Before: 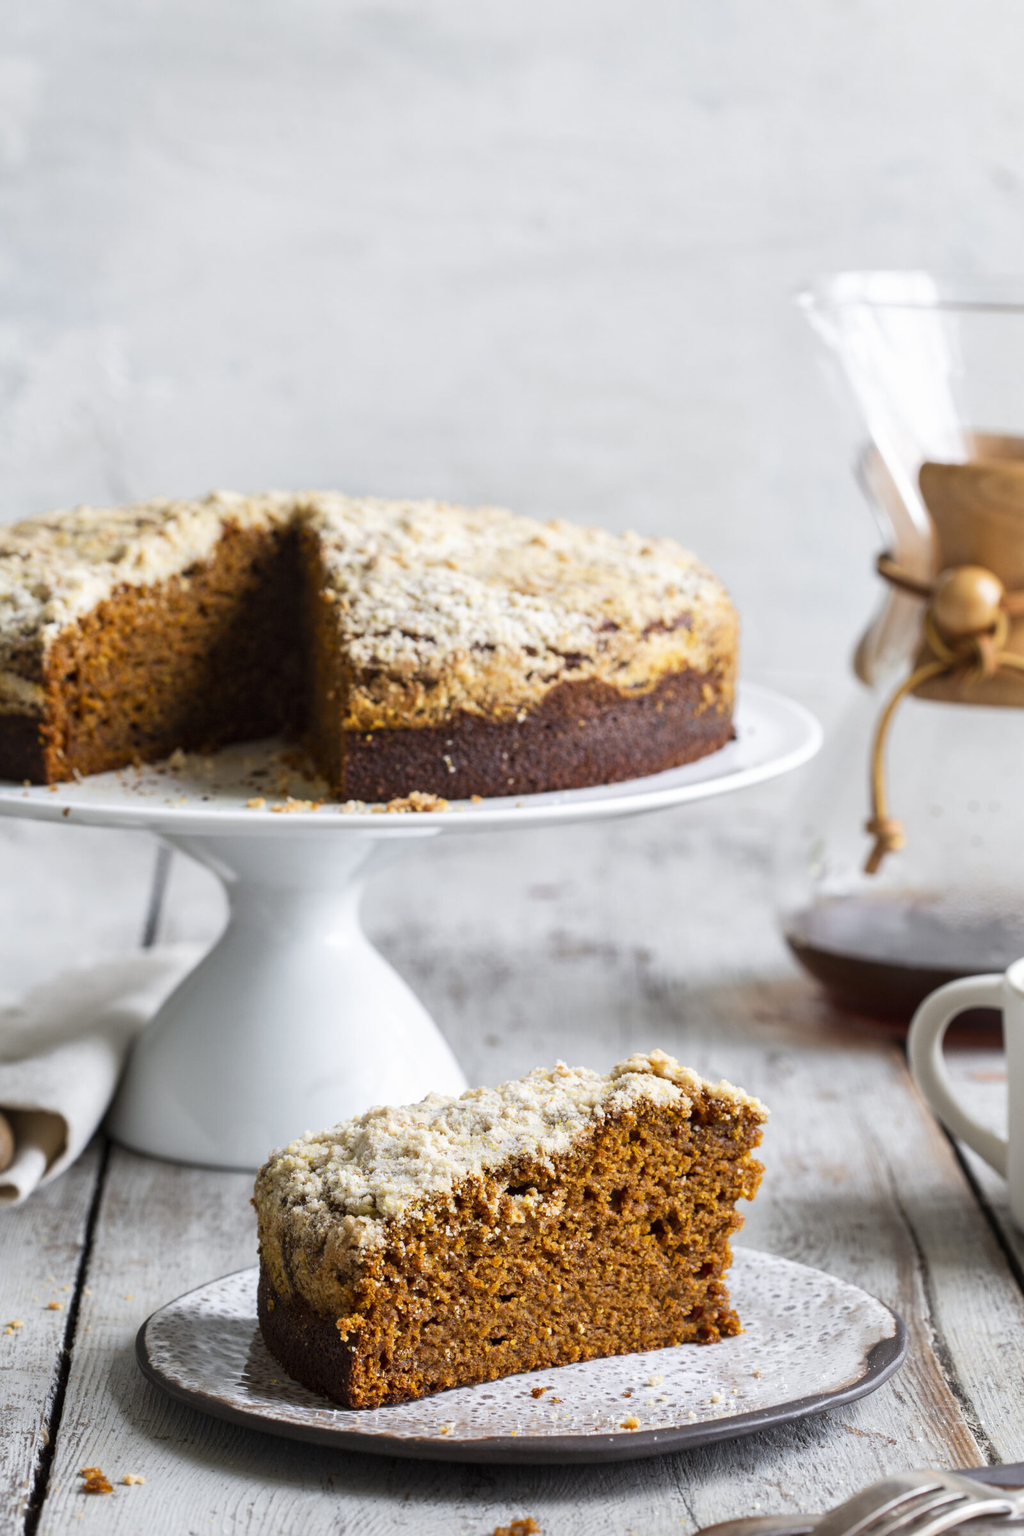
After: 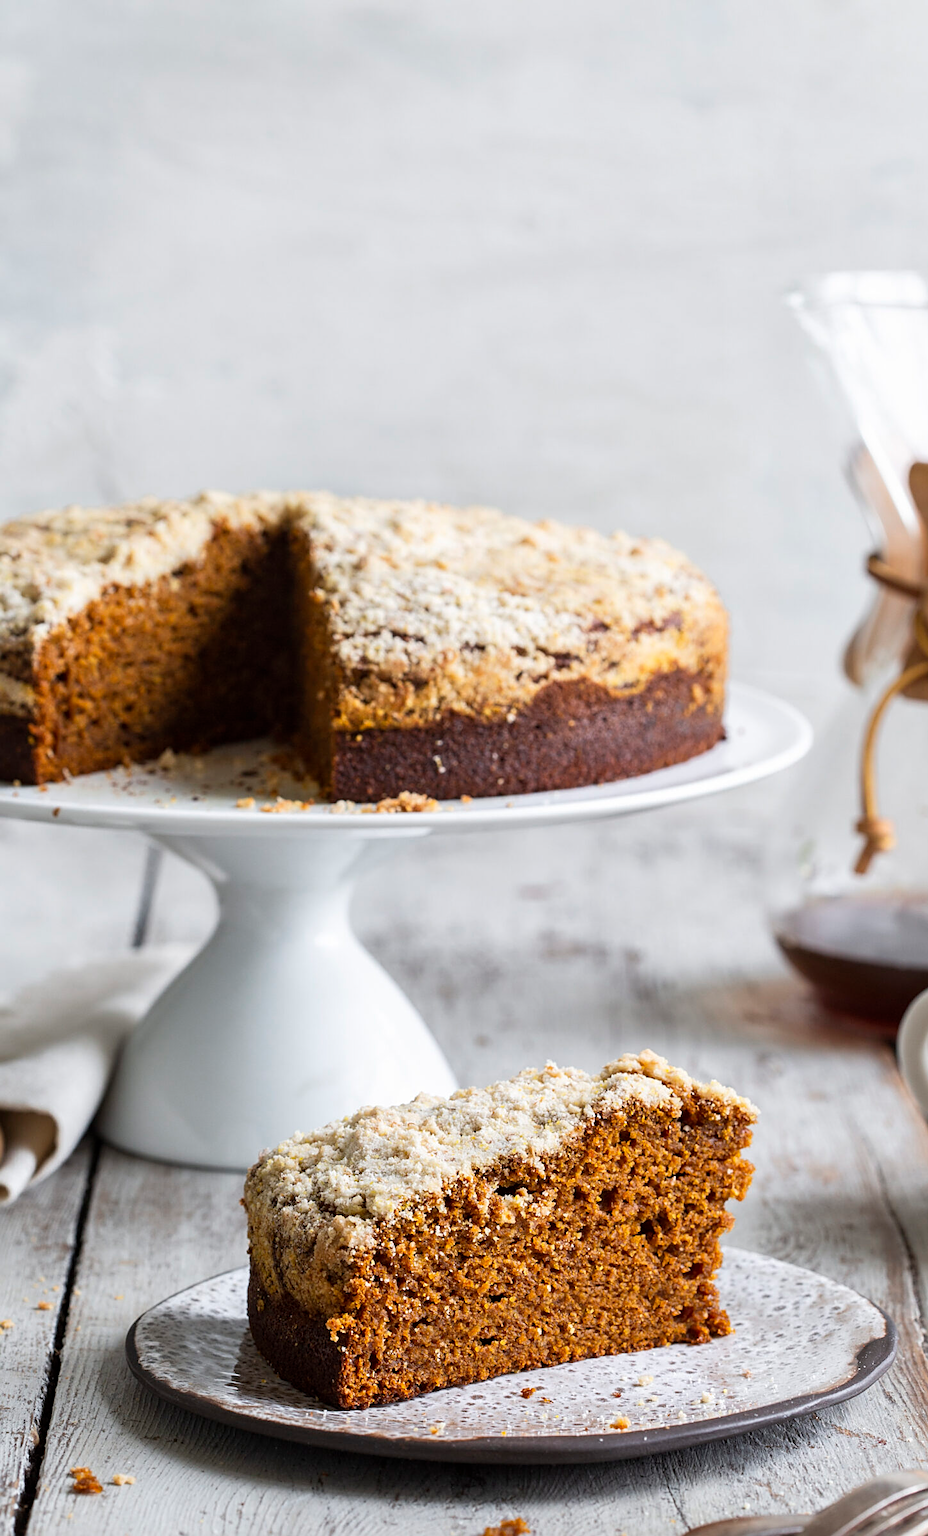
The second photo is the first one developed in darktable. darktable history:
crop and rotate: left 1.042%, right 8.288%
sharpen: on, module defaults
